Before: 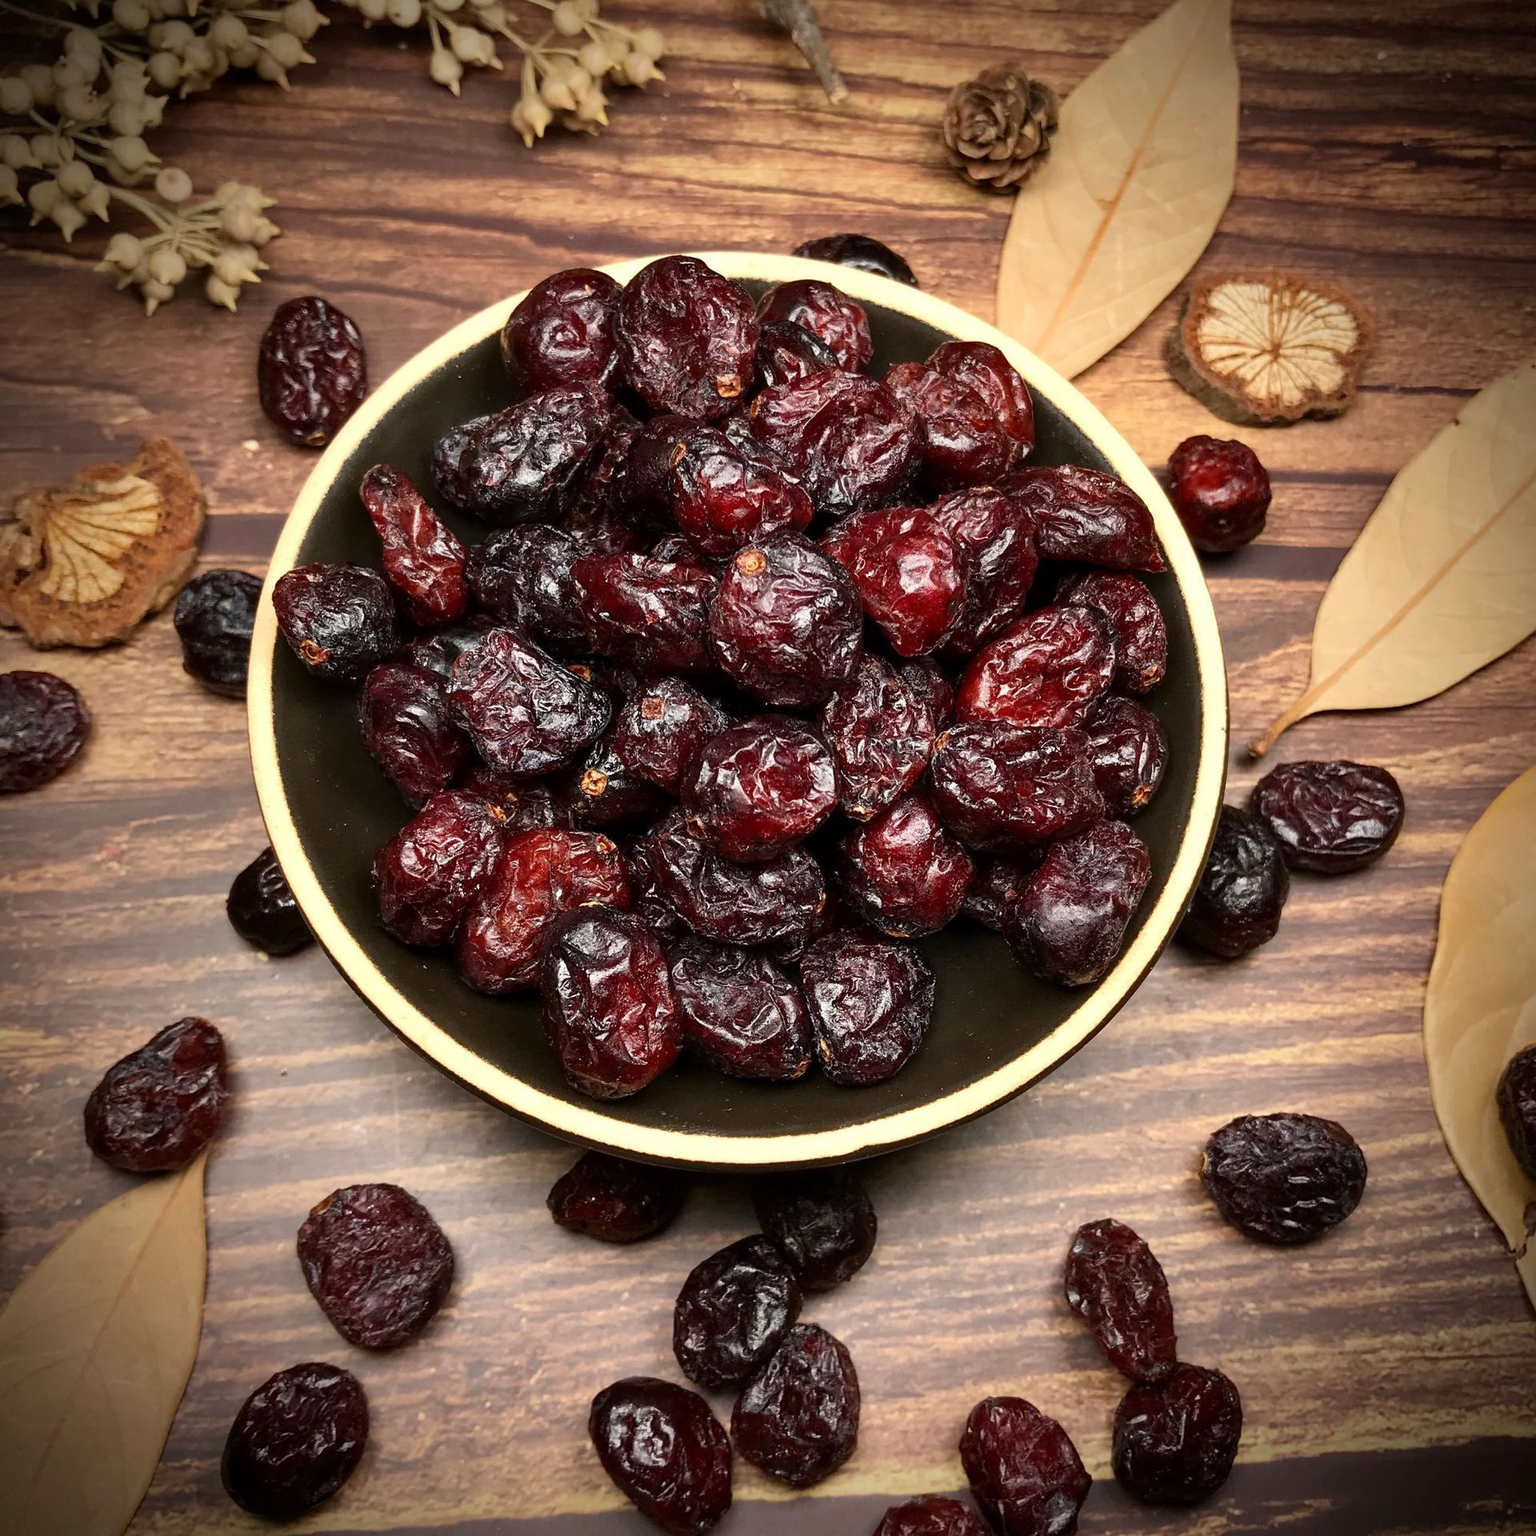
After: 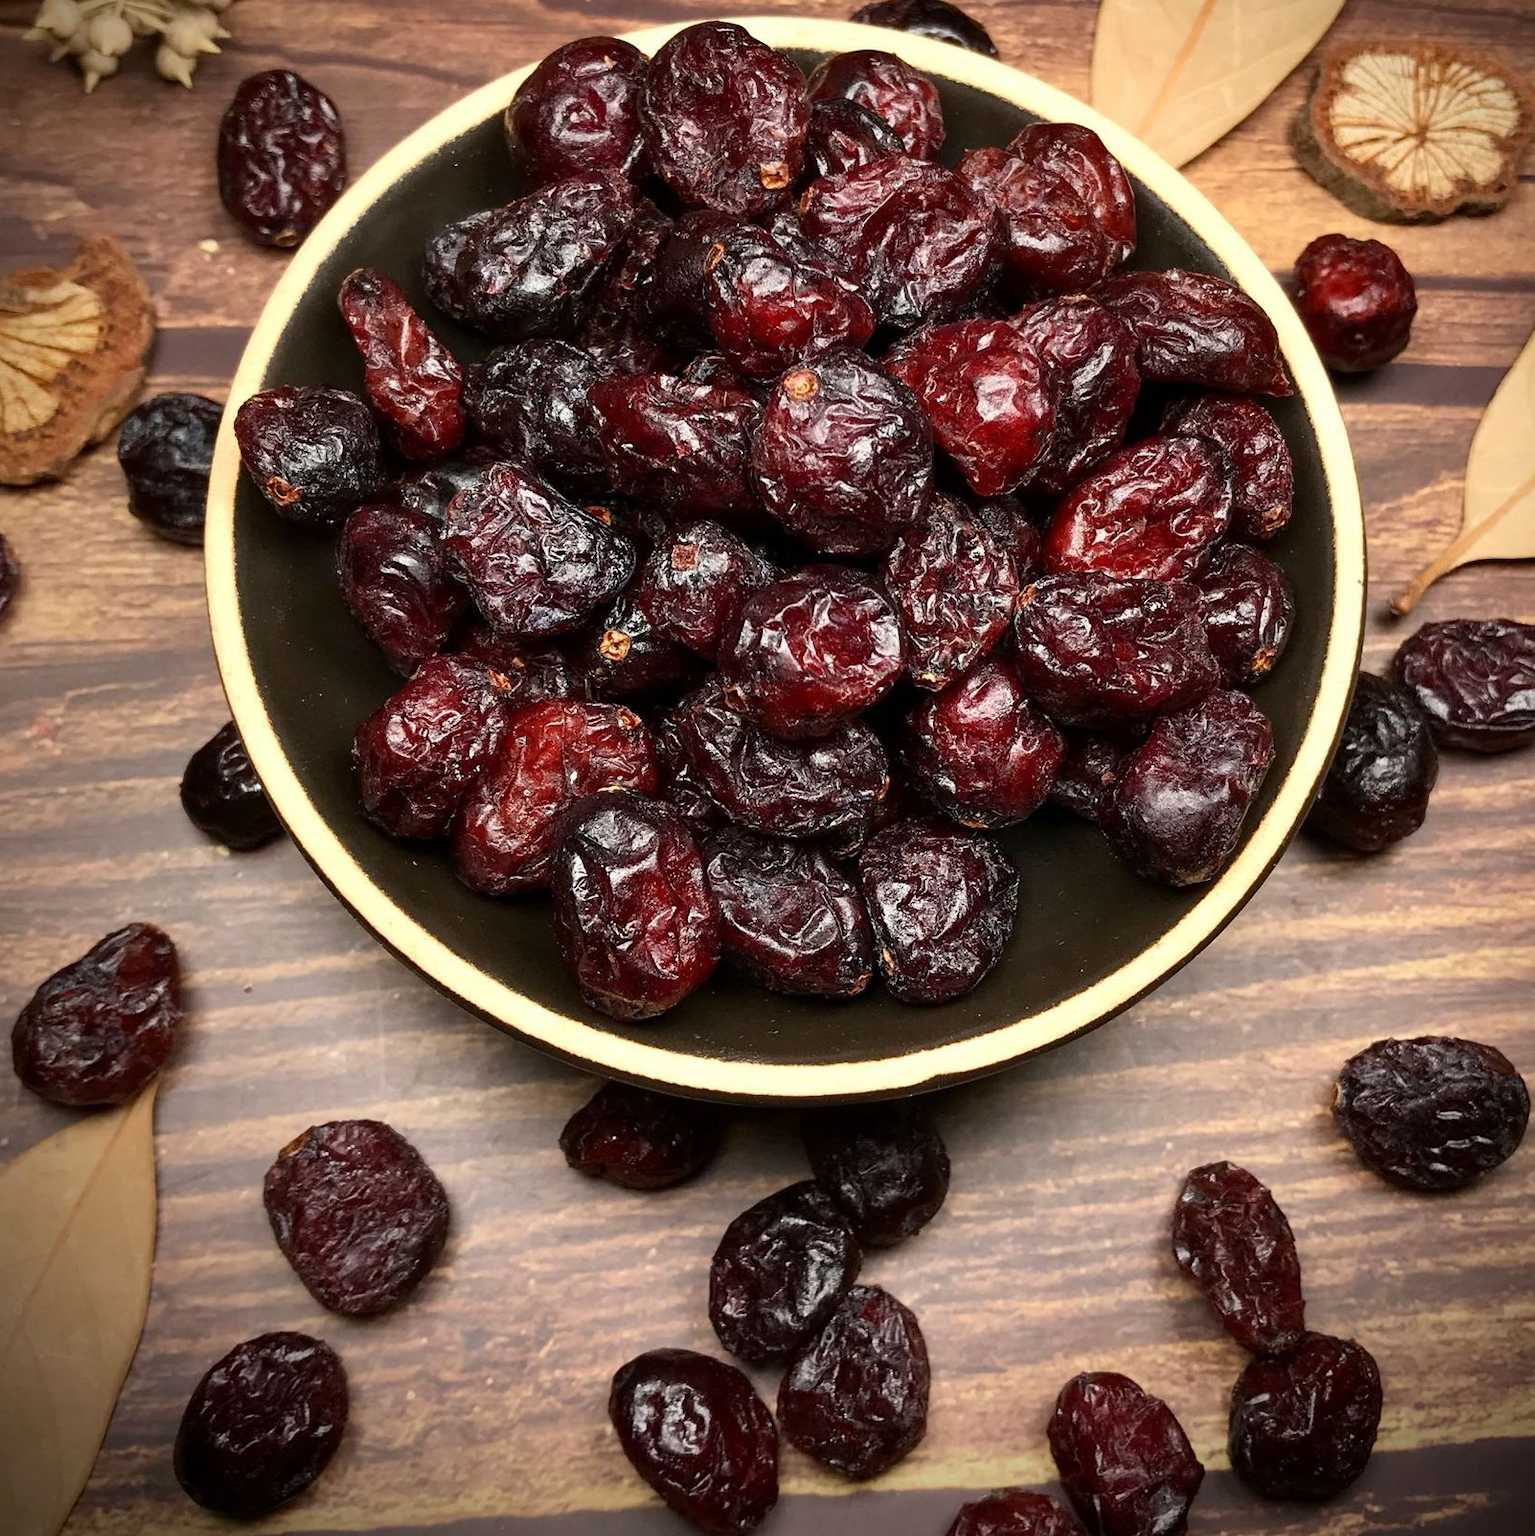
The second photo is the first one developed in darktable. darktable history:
crop and rotate: left 4.849%, top 15.471%, right 10.698%
